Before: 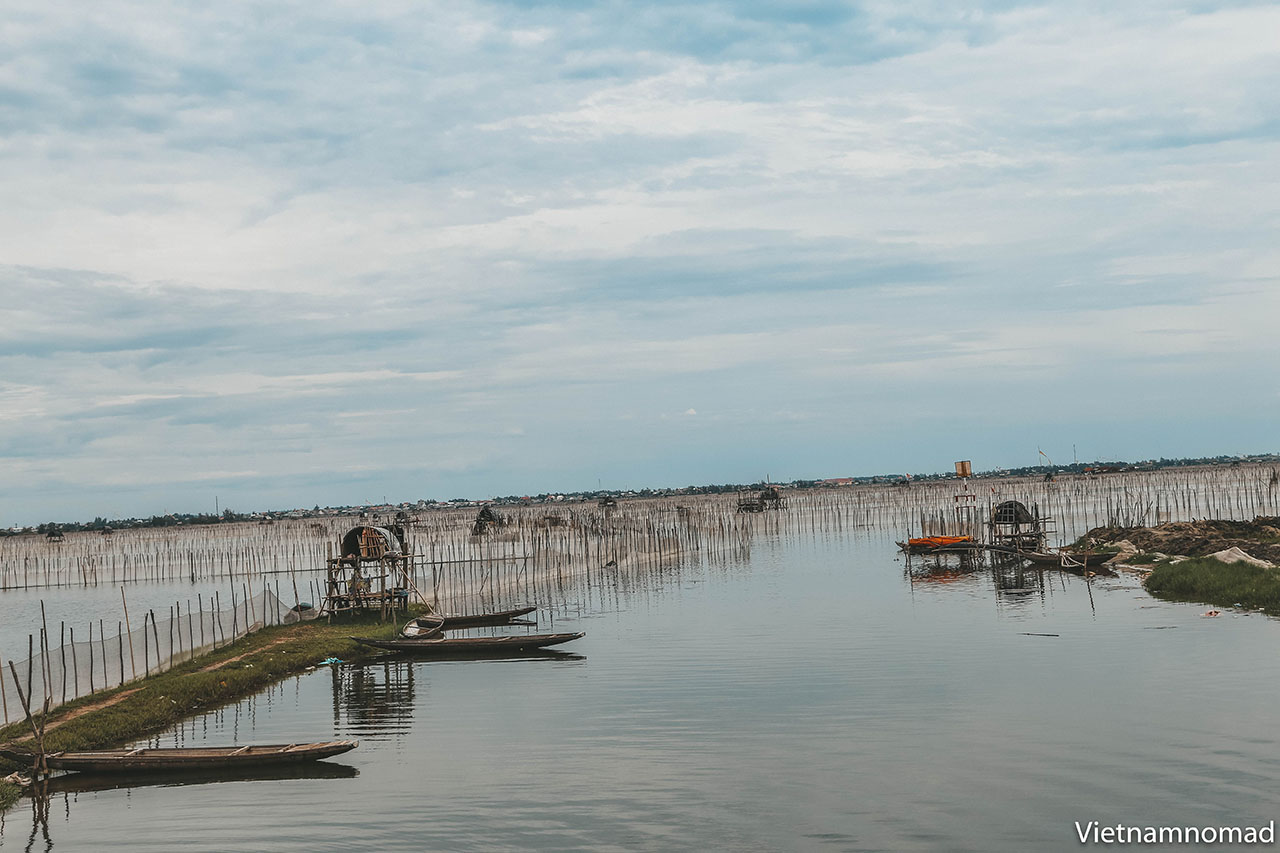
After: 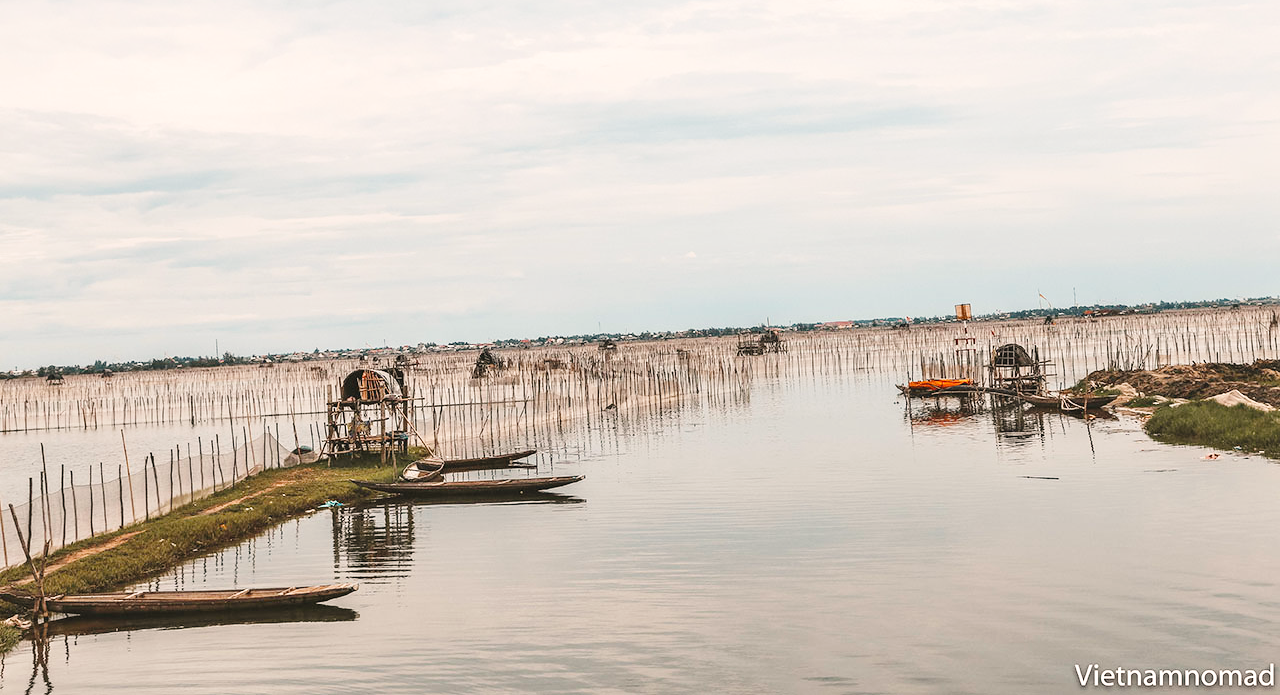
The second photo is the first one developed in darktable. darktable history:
base curve: curves: ch0 [(0, 0) (0.008, 0.007) (0.022, 0.029) (0.048, 0.089) (0.092, 0.197) (0.191, 0.399) (0.275, 0.534) (0.357, 0.65) (0.477, 0.78) (0.542, 0.833) (0.799, 0.973) (1, 1)], preserve colors none
crop and rotate: top 18.507%
white balance: red 1.127, blue 0.943
